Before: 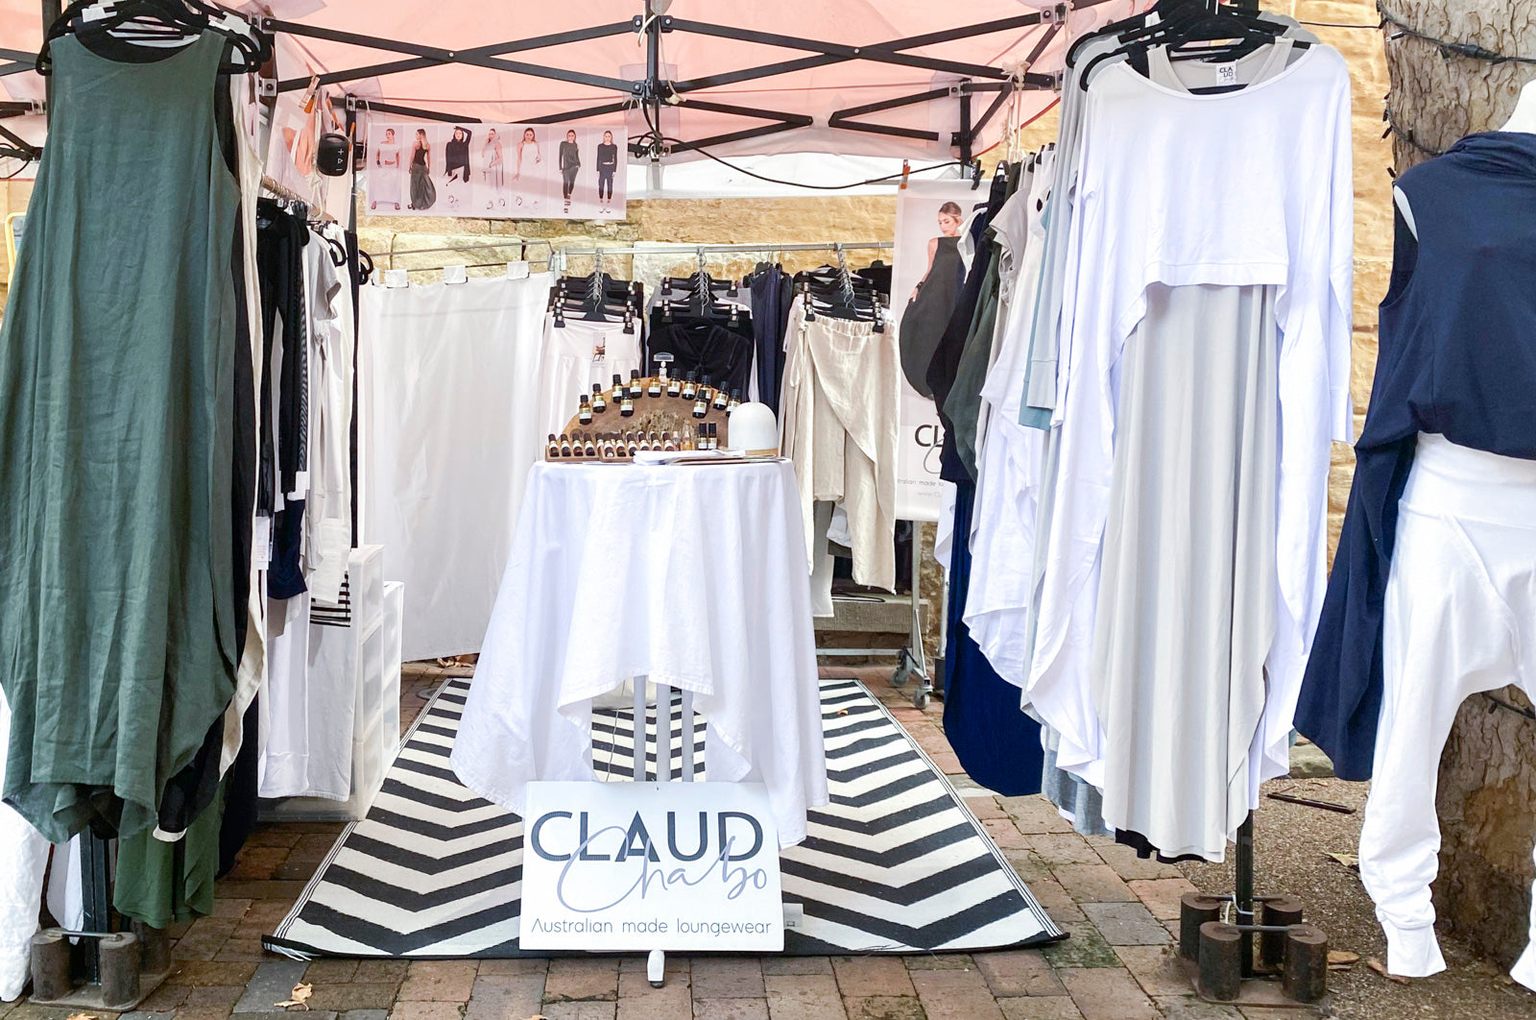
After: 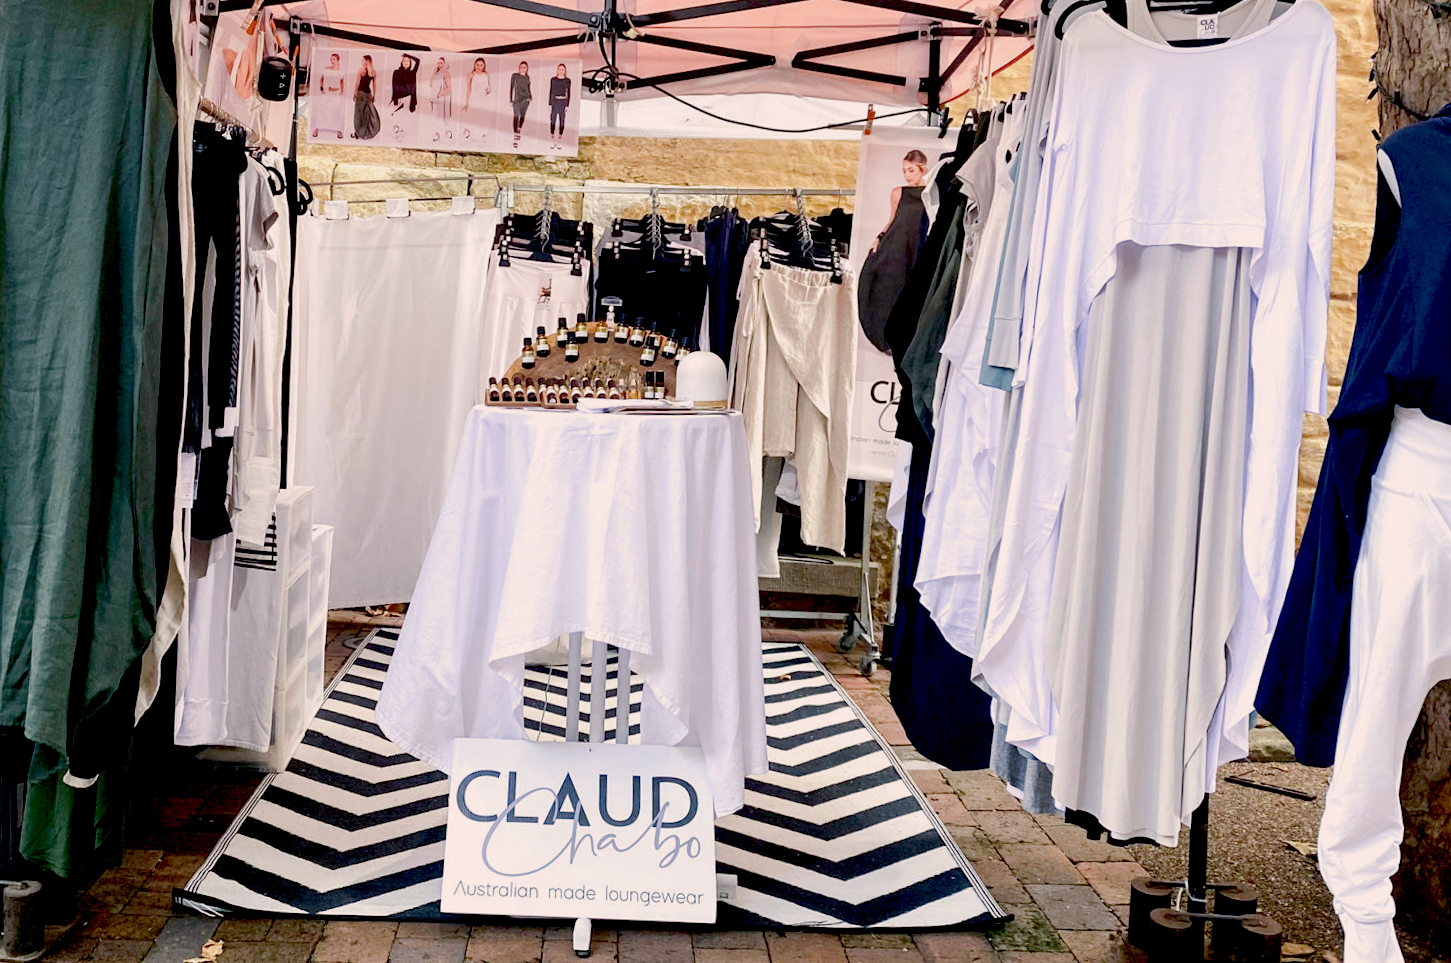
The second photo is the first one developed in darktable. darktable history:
crop and rotate: angle -1.96°, left 3.097%, top 4.154%, right 1.586%, bottom 0.529%
exposure: black level correction 0.046, exposure -0.228 EV, compensate highlight preservation false
color correction: highlights a* 5.81, highlights b* 4.84
